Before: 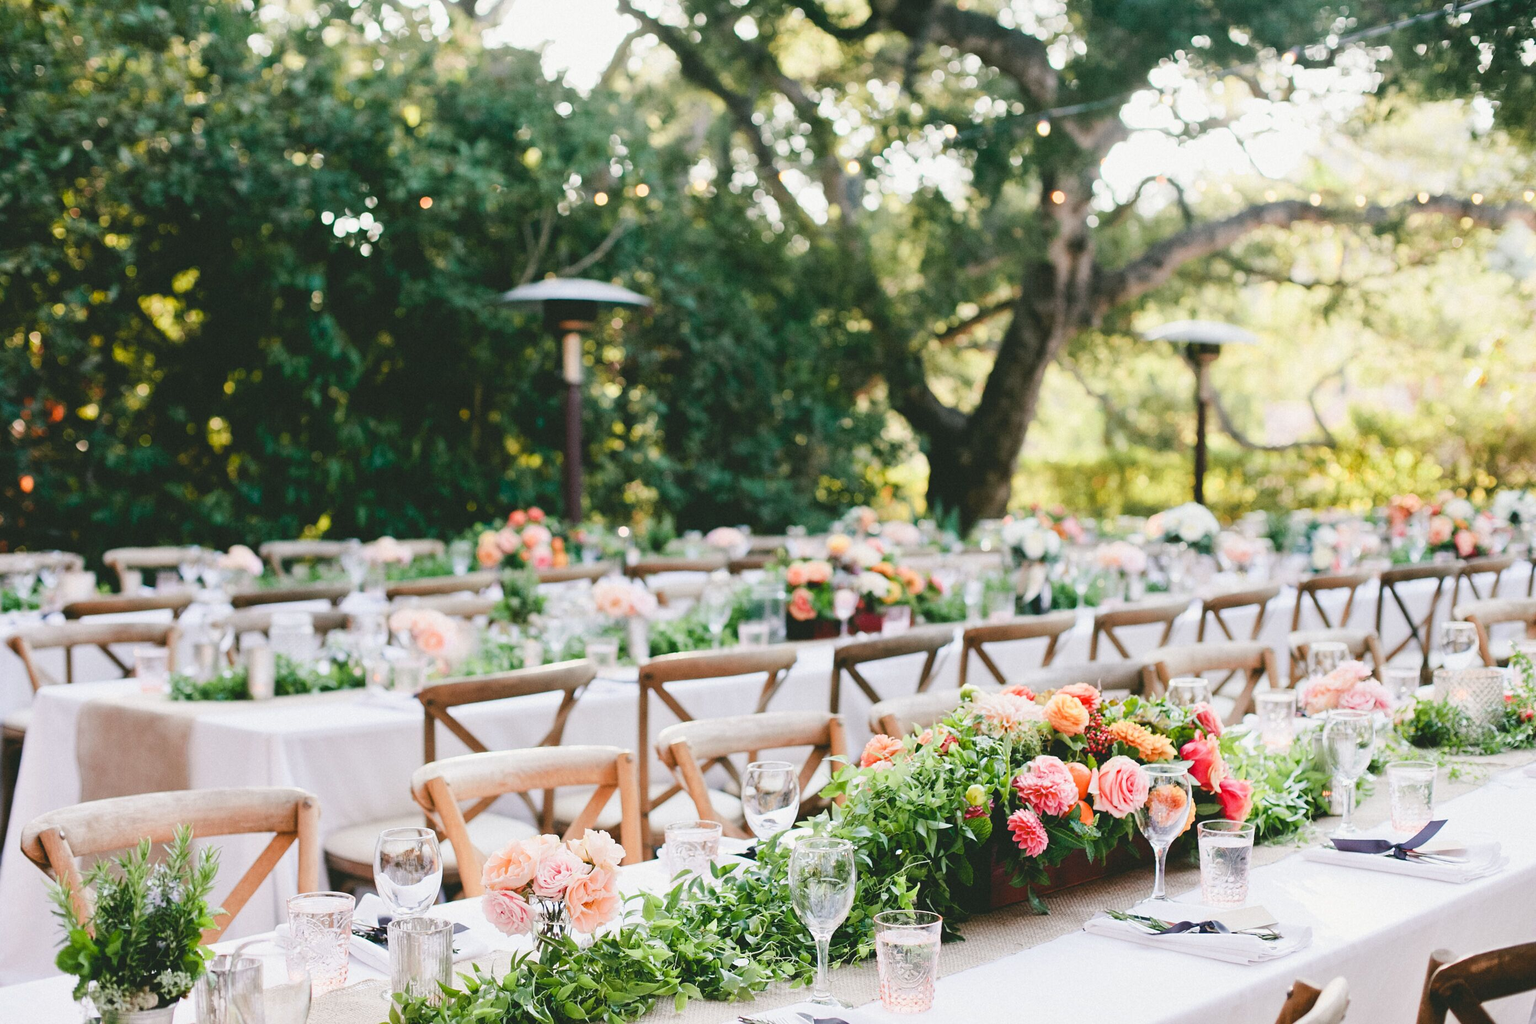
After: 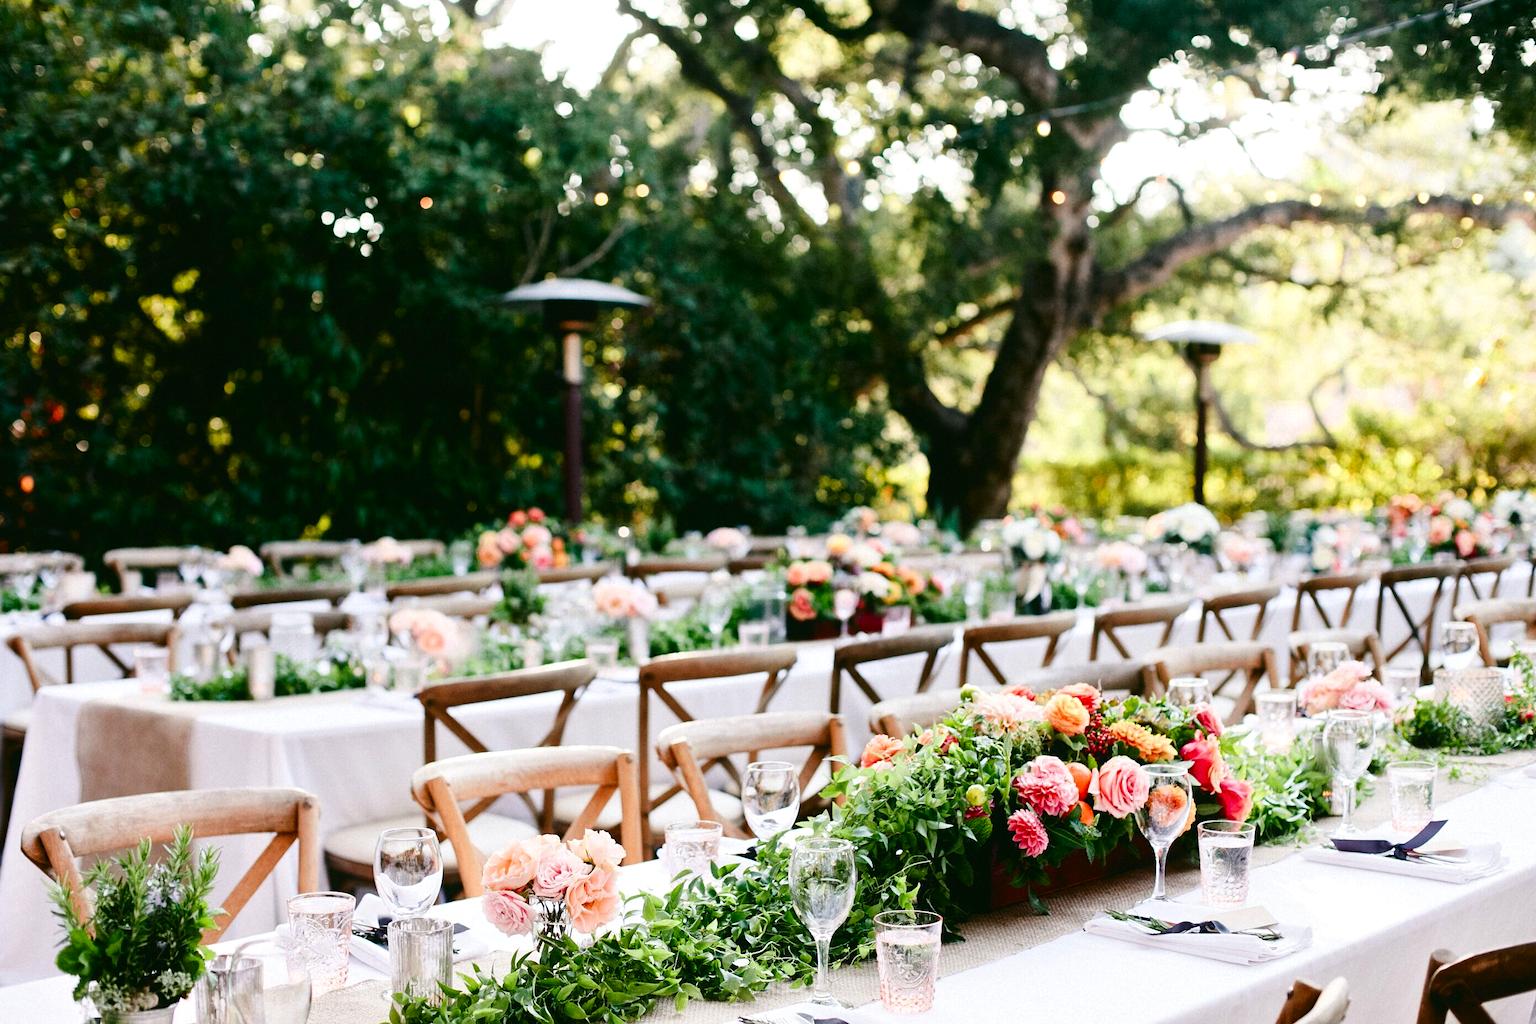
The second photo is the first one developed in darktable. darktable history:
exposure: exposure -0.237 EV, compensate highlight preservation false
contrast brightness saturation: contrast 0.126, brightness -0.226, saturation 0.144
tone equalizer: -8 EV -0.441 EV, -7 EV -0.423 EV, -6 EV -0.327 EV, -5 EV -0.24 EV, -3 EV 0.241 EV, -2 EV 0.333 EV, -1 EV 0.406 EV, +0 EV 0.409 EV
